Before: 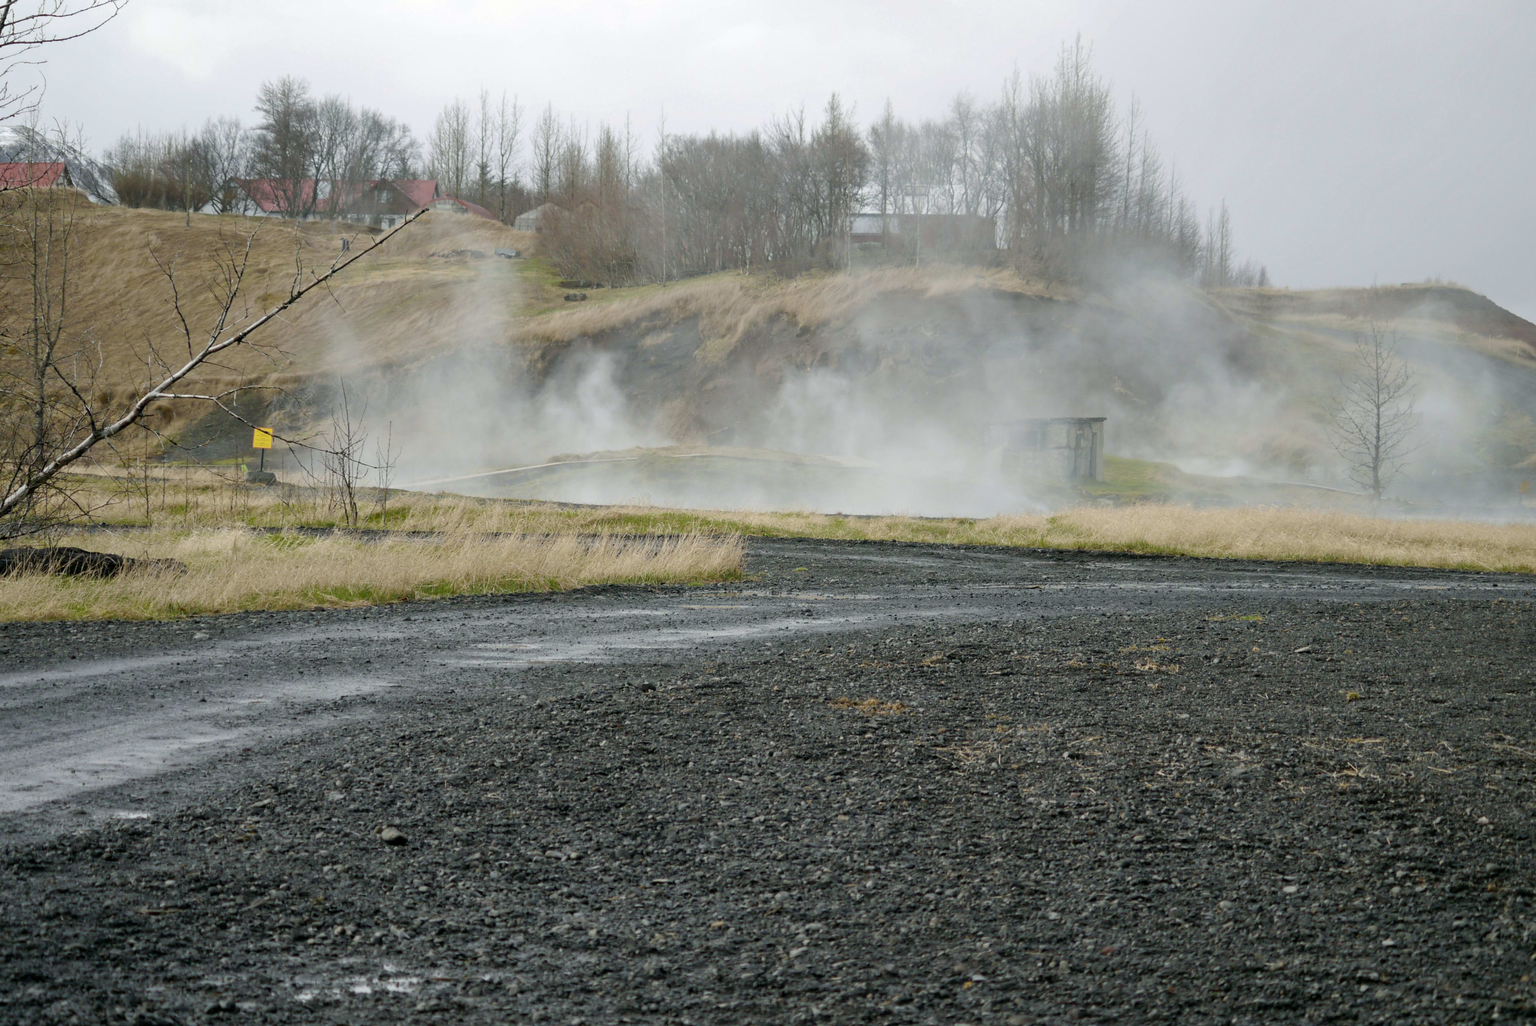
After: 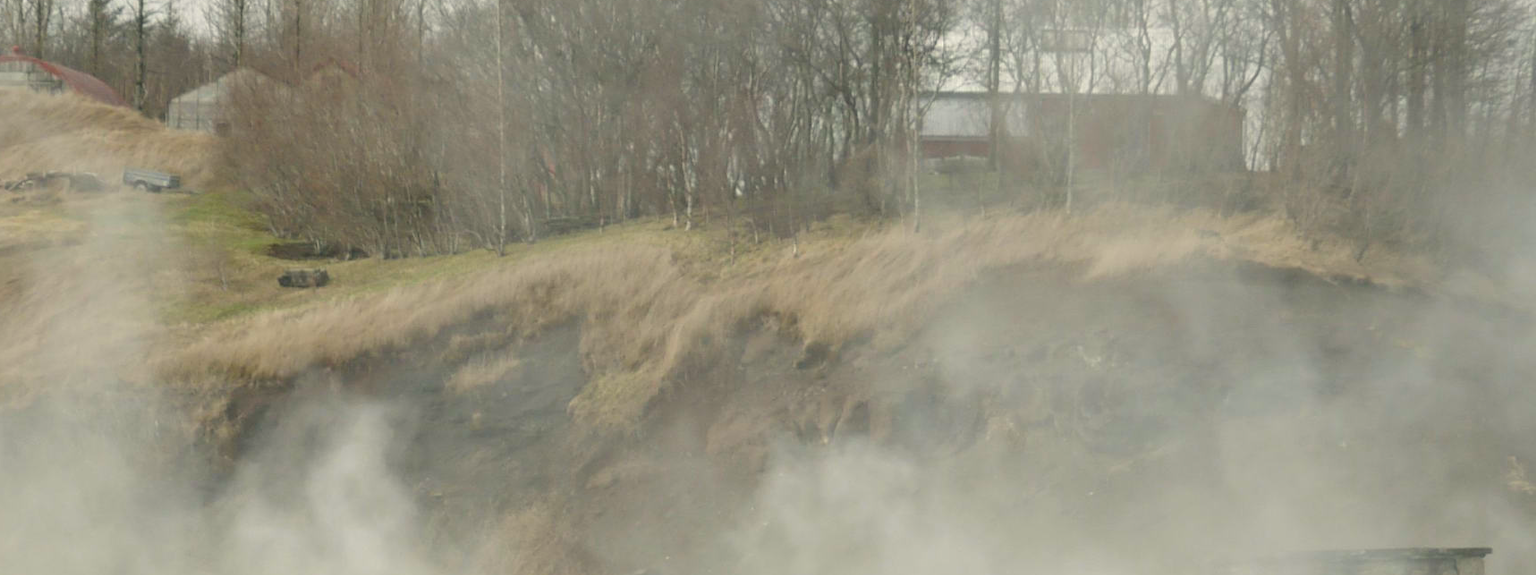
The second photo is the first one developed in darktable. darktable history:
white balance: red 1.029, blue 0.92
crop: left 28.64%, top 16.832%, right 26.637%, bottom 58.055%
